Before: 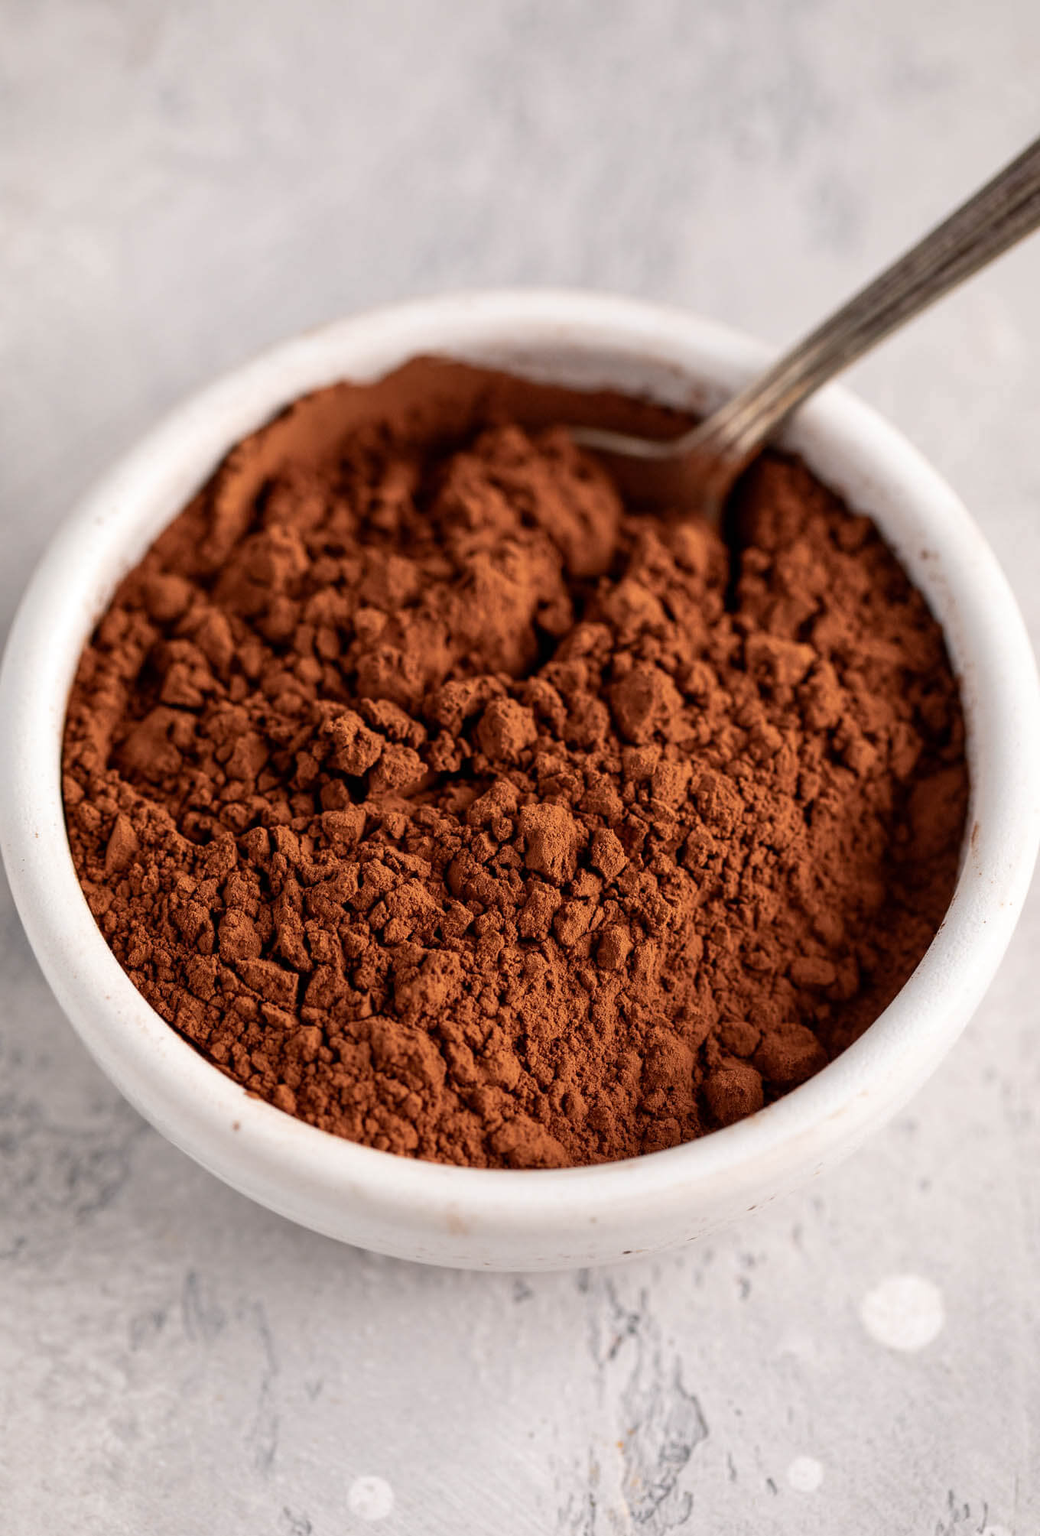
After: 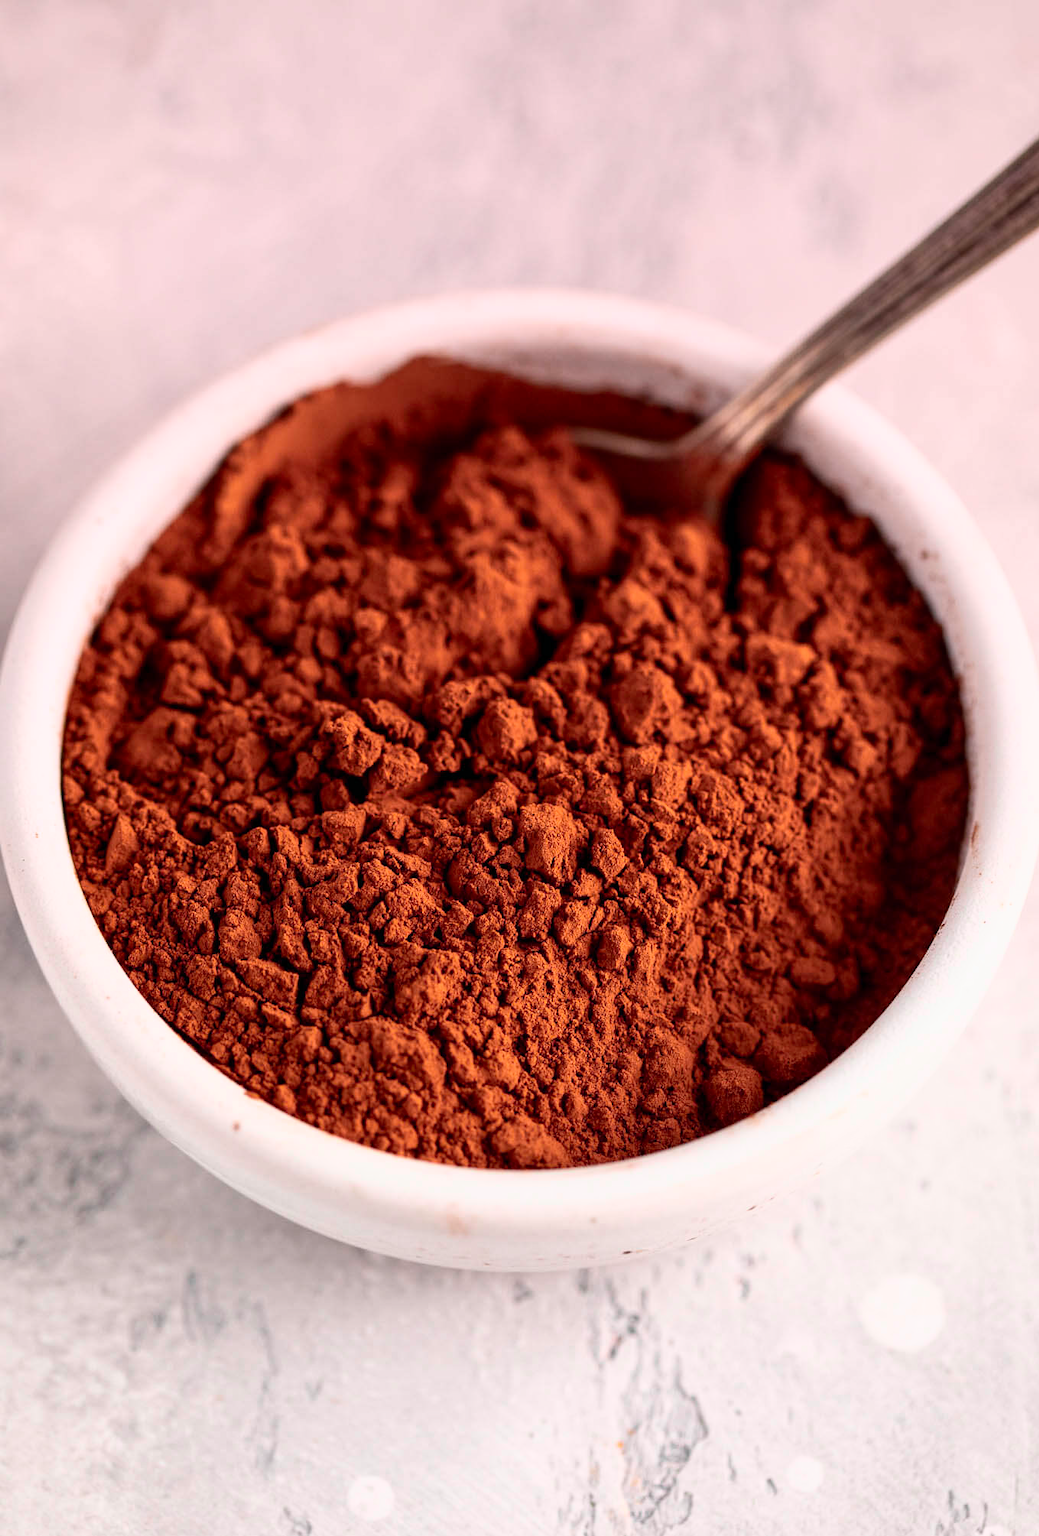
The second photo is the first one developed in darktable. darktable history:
tone curve: curves: ch0 [(0, 0) (0.051, 0.047) (0.102, 0.099) (0.236, 0.249) (0.429, 0.473) (0.67, 0.755) (0.875, 0.948) (1, 0.985)]; ch1 [(0, 0) (0.339, 0.298) (0.402, 0.363) (0.453, 0.413) (0.485, 0.469) (0.494, 0.493) (0.504, 0.502) (0.515, 0.526) (0.563, 0.591) (0.597, 0.639) (0.834, 0.888) (1, 1)]; ch2 [(0, 0) (0.362, 0.353) (0.425, 0.439) (0.501, 0.501) (0.537, 0.538) (0.58, 0.59) (0.642, 0.669) (0.773, 0.856) (1, 1)], color space Lab, independent channels, preserve colors none
graduated density: density 0.38 EV, hardness 21%, rotation -6.11°, saturation 32%
